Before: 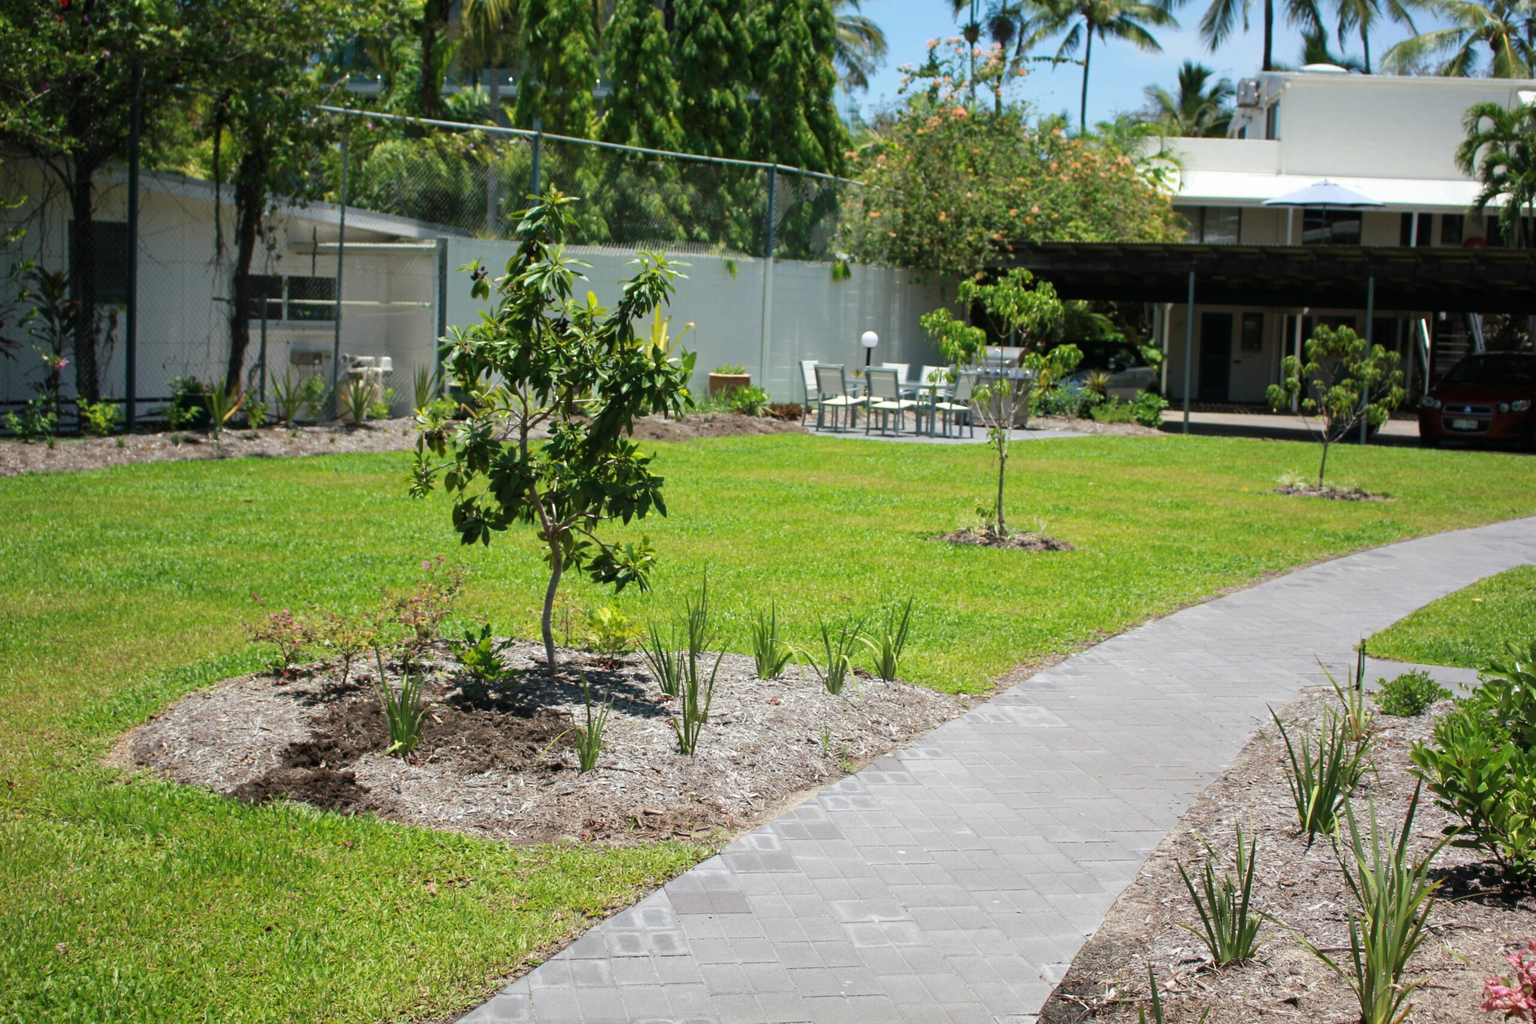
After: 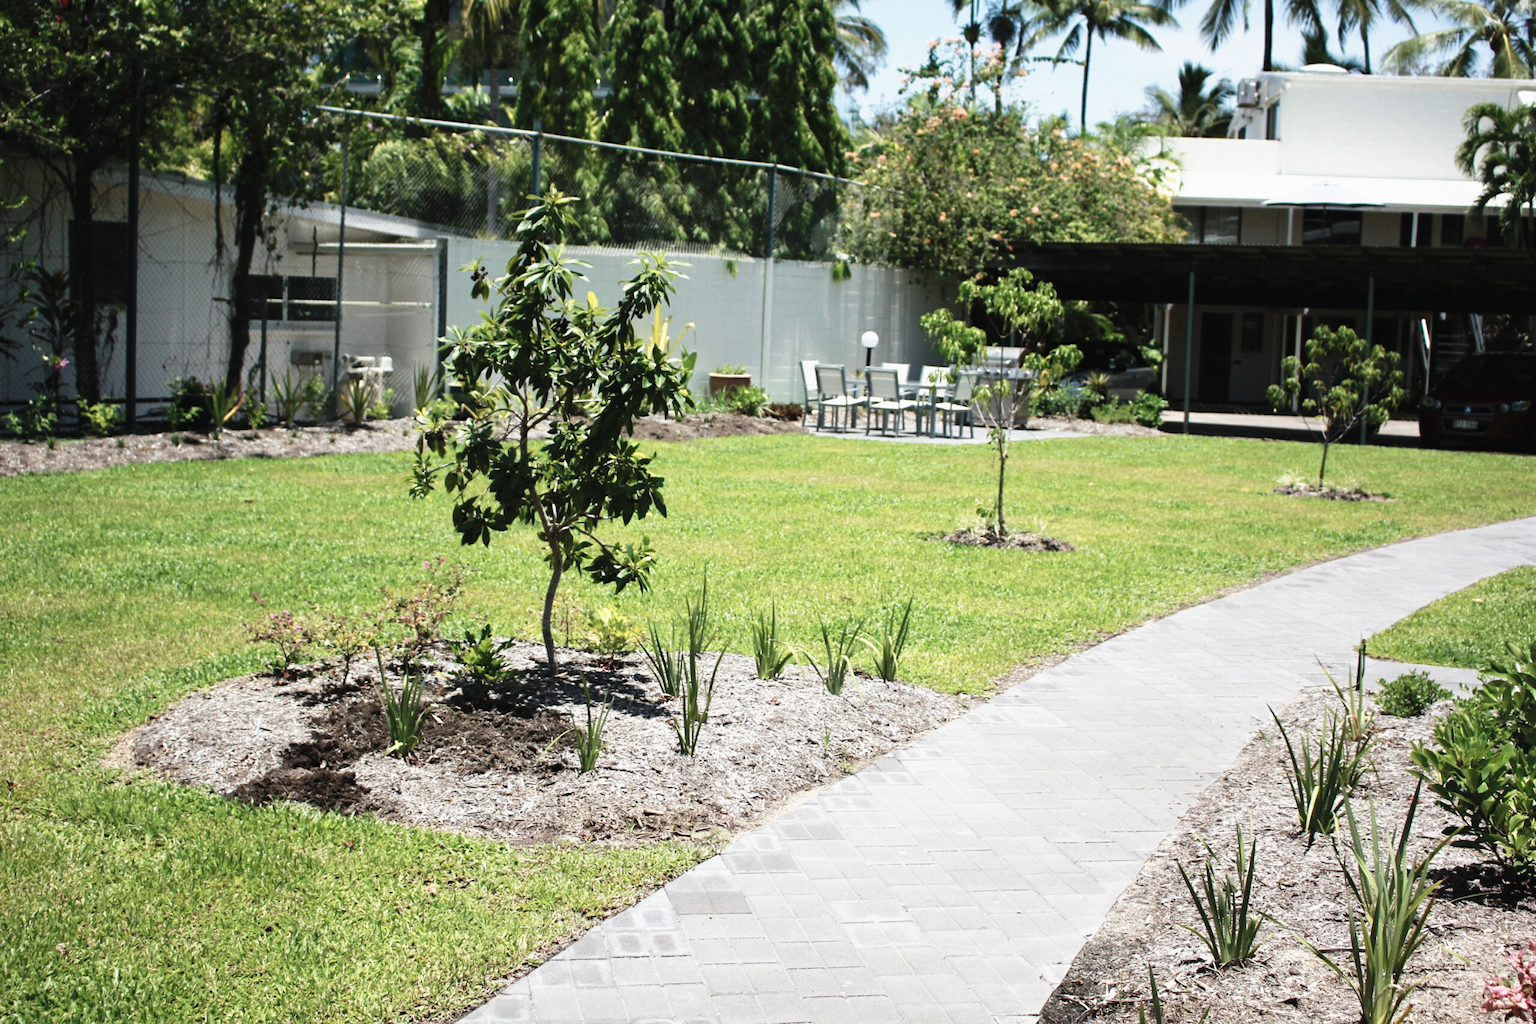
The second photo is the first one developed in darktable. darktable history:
contrast brightness saturation: contrast 0.102, saturation -0.378
tone curve: curves: ch0 [(0, 0.018) (0.162, 0.128) (0.434, 0.478) (0.667, 0.785) (0.819, 0.943) (1, 0.991)]; ch1 [(0, 0) (0.402, 0.36) (0.476, 0.449) (0.506, 0.505) (0.523, 0.518) (0.582, 0.586) (0.641, 0.668) (0.7, 0.741) (1, 1)]; ch2 [(0, 0) (0.416, 0.403) (0.483, 0.472) (0.503, 0.505) (0.521, 0.519) (0.547, 0.561) (0.597, 0.643) (0.699, 0.759) (0.997, 0.858)], preserve colors none
exposure: exposure -0.046 EV, compensate highlight preservation false
